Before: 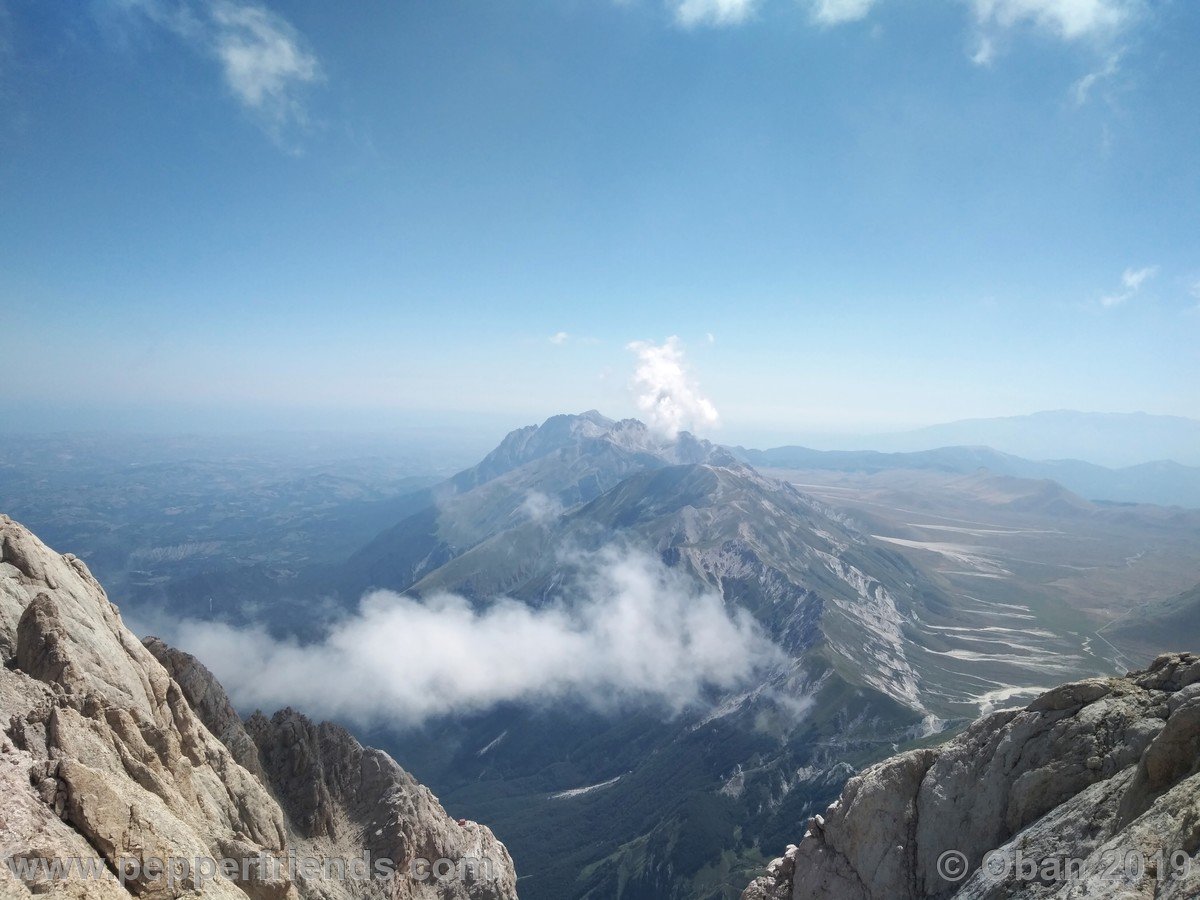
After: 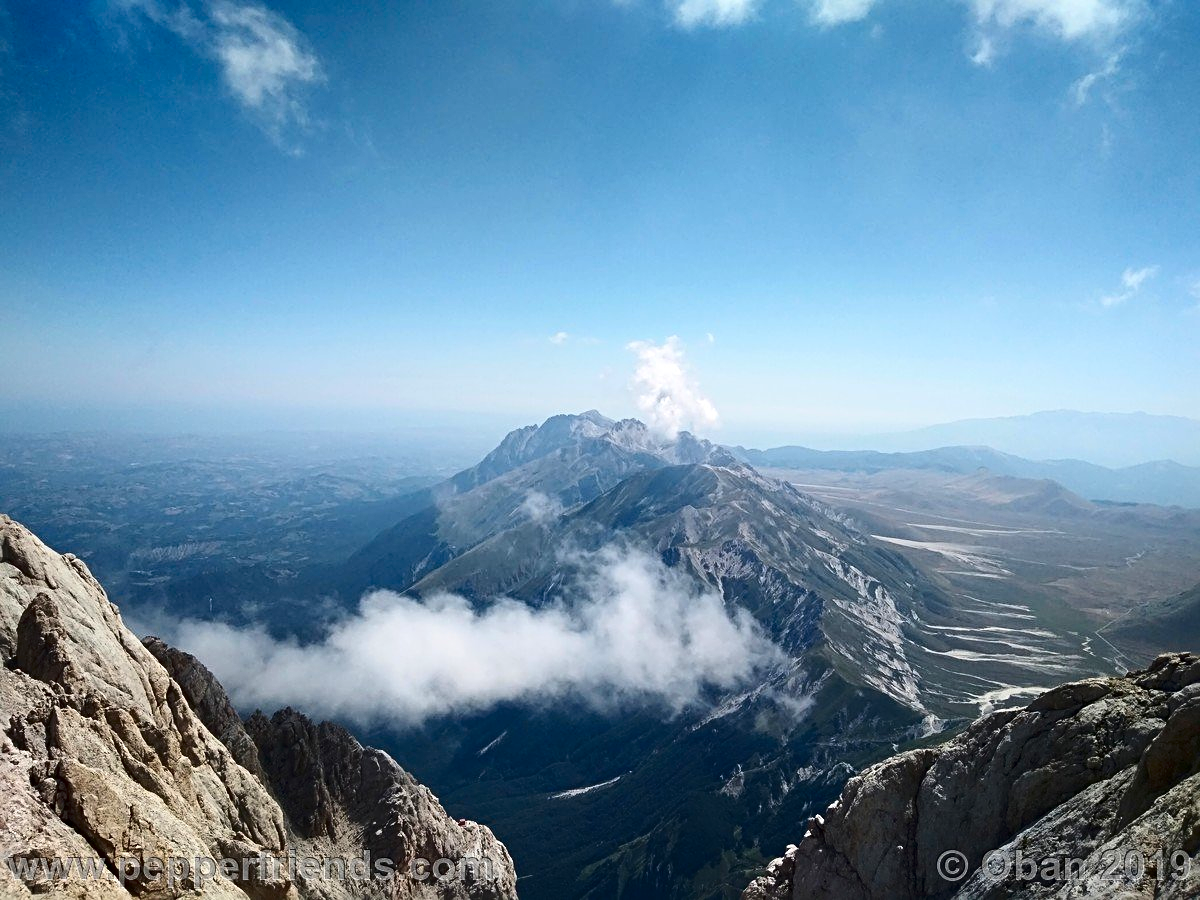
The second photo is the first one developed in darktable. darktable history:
sharpen: radius 3.119
contrast brightness saturation: contrast 0.22, brightness -0.19, saturation 0.24
